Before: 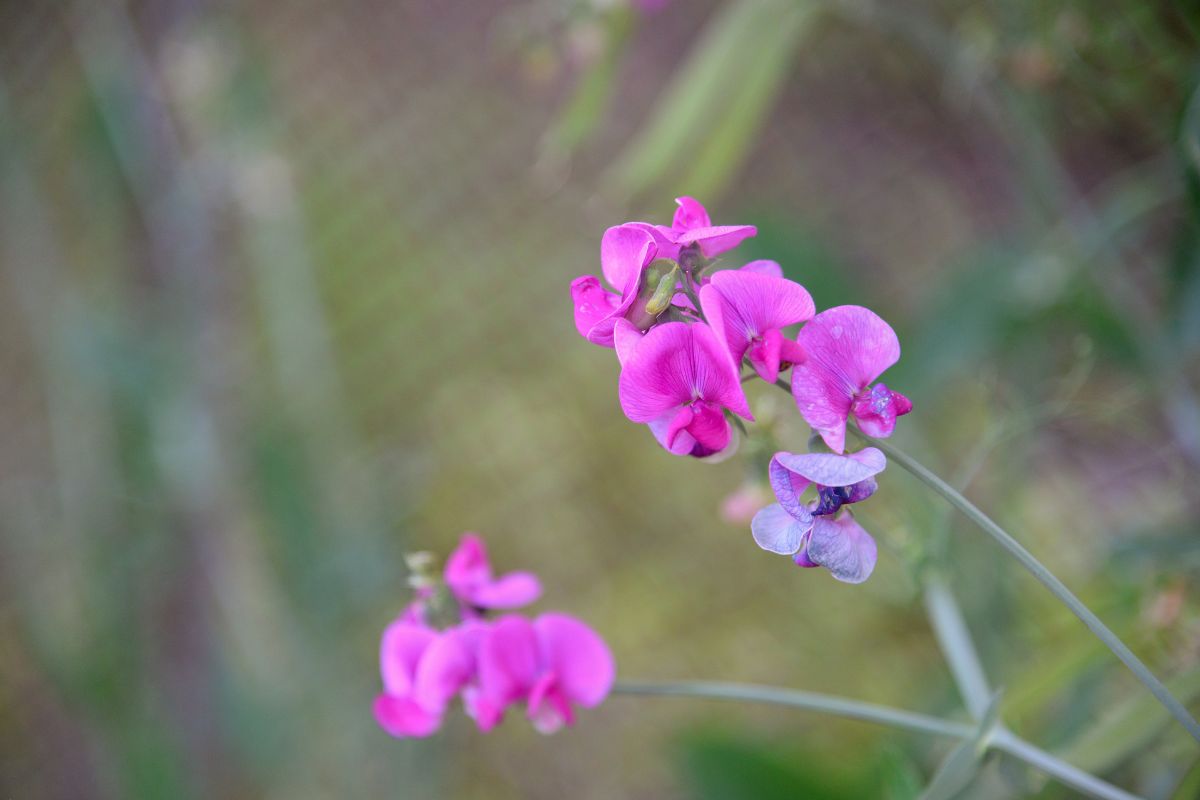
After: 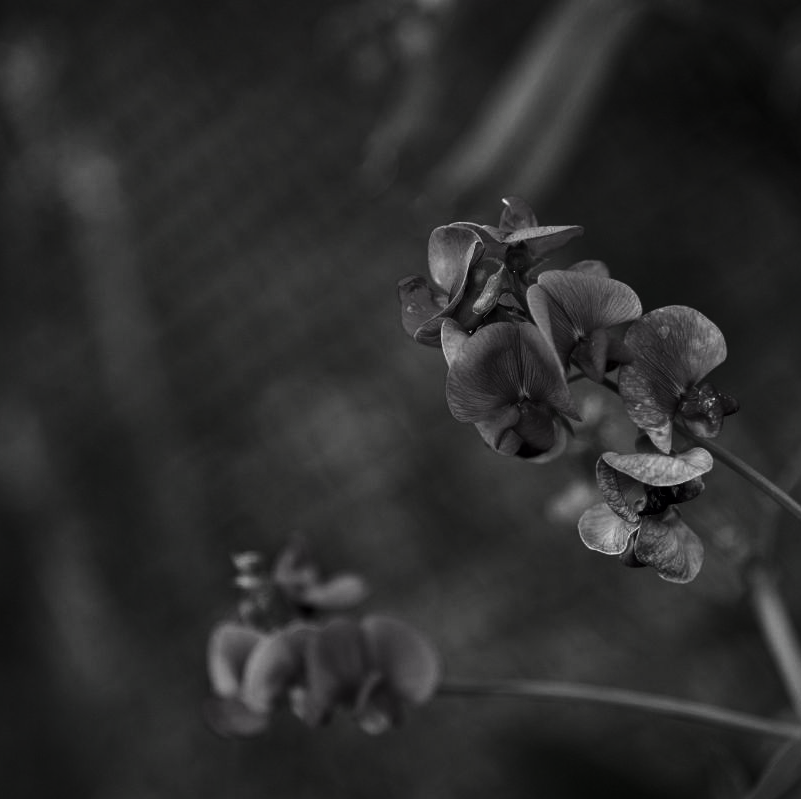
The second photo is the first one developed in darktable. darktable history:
shadows and highlights: radius 108.75, shadows 23.32, highlights -57.38, highlights color adjustment 77.61%, low approximation 0.01, soften with gaussian
crop and rotate: left 14.429%, right 18.776%
color balance rgb: shadows lift › chroma 11.462%, shadows lift › hue 132.49°, global offset › luminance -0.886%, perceptual saturation grading › global saturation 35.059%, perceptual saturation grading › highlights -25.855%, perceptual saturation grading › shadows 49.56%, perceptual brilliance grading › global brilliance 1.647%, perceptual brilliance grading › highlights 7.477%, perceptual brilliance grading › shadows -4.417%, global vibrance 9.368%
contrast brightness saturation: contrast 0.022, brightness -0.987, saturation -0.987
